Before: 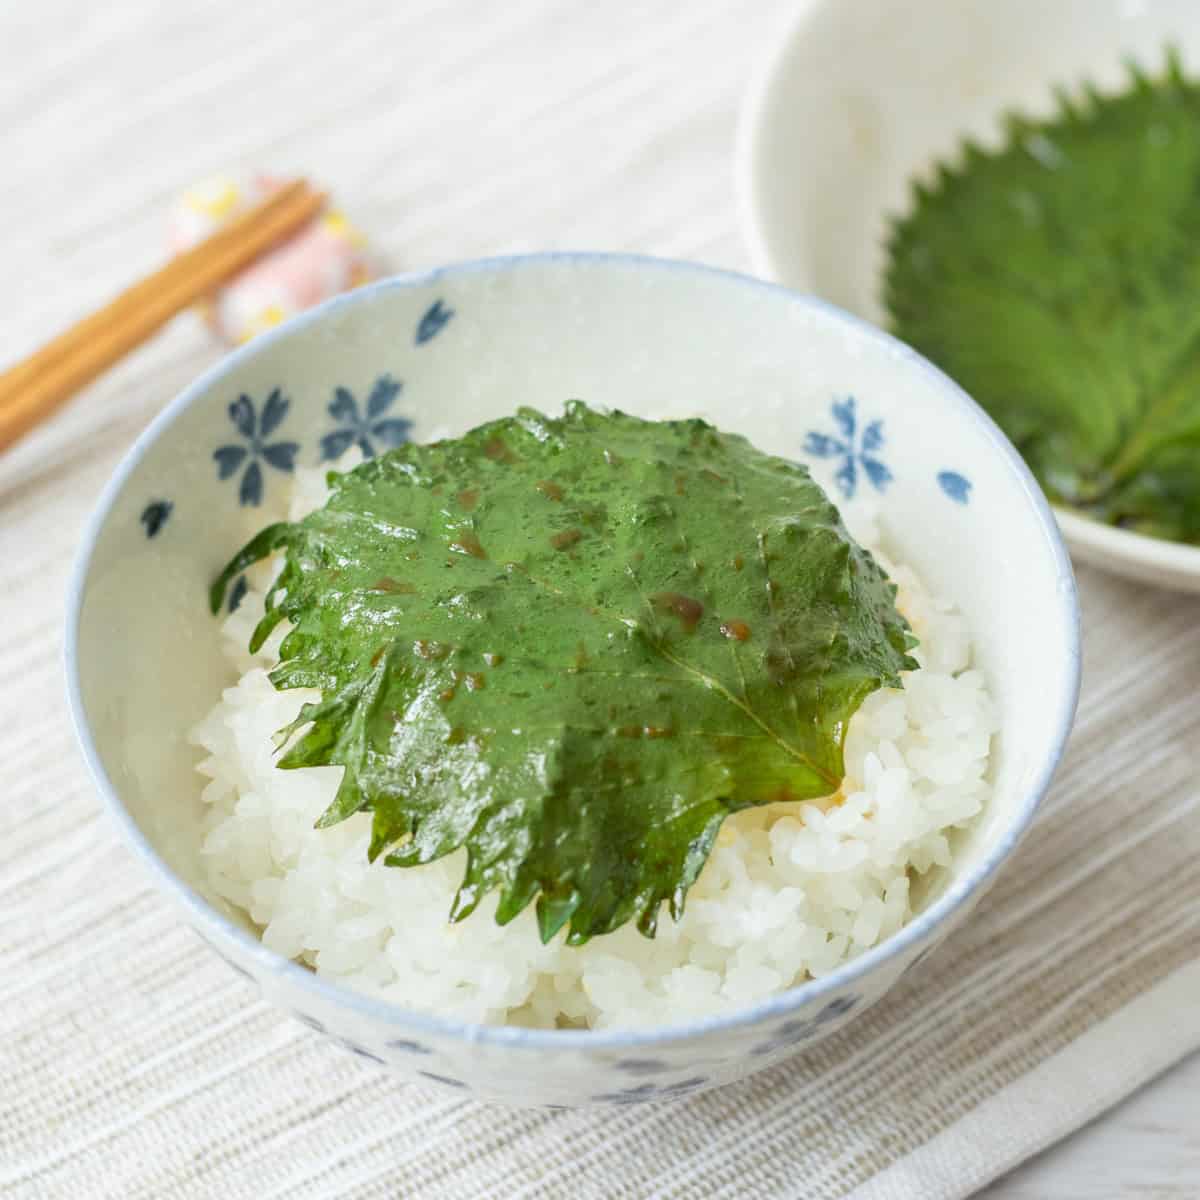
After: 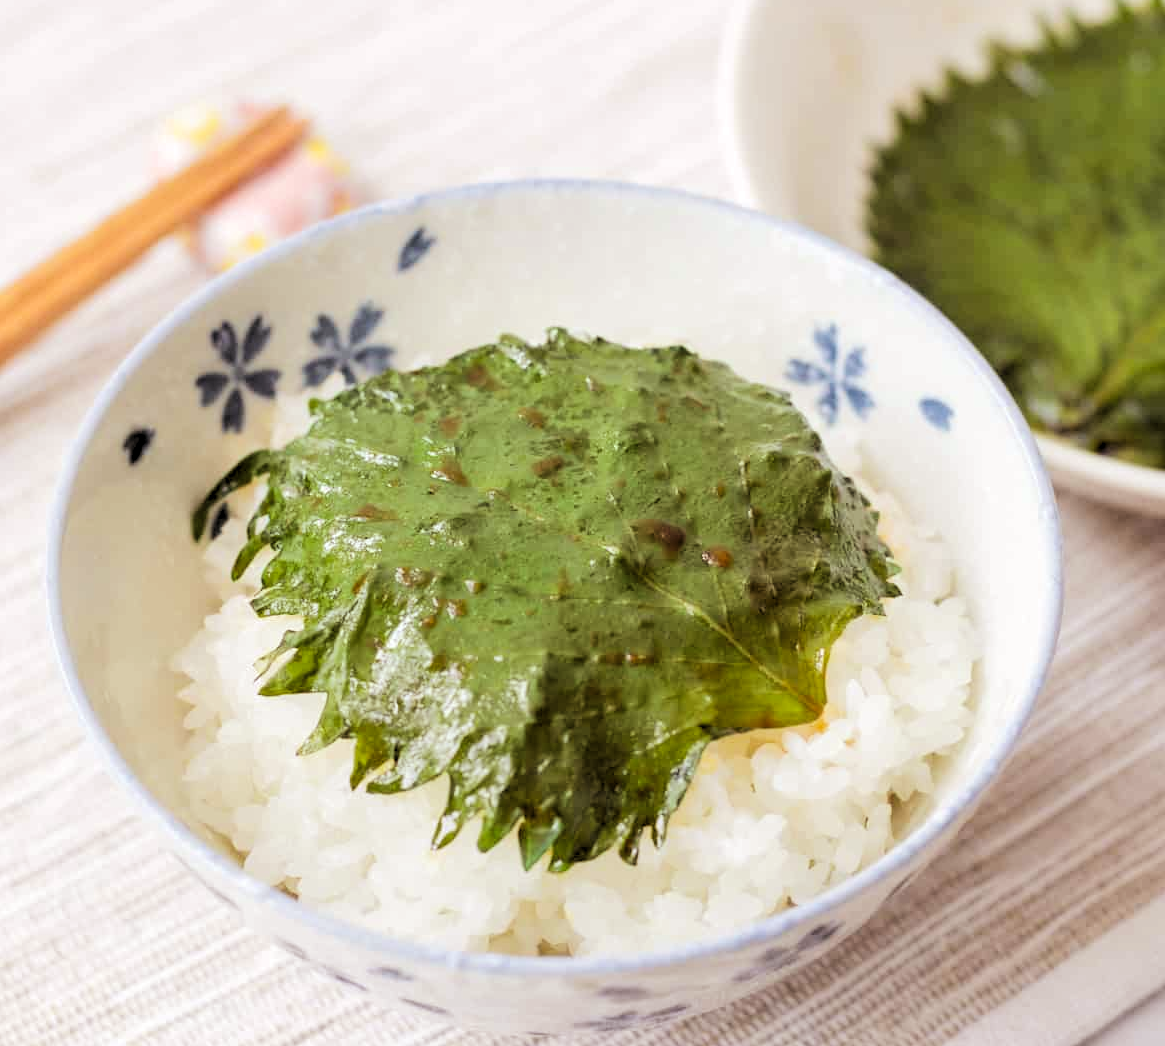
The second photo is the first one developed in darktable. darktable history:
exposure: exposure -0.242 EV, compensate highlight preservation false
levels: mode automatic, black 0.023%, white 99.97%, levels [0.062, 0.494, 0.925]
crop: left 1.507%, top 6.147%, right 1.379%, bottom 6.637%
filmic rgb: black relative exposure -7.65 EV, white relative exposure 4.56 EV, hardness 3.61
rgb levels: mode RGB, independent channels, levels [[0, 0.474, 1], [0, 0.5, 1], [0, 0.5, 1]]
tone curve: curves: ch0 [(0, 0) (0.568, 0.517) (0.8, 0.717) (1, 1)]
